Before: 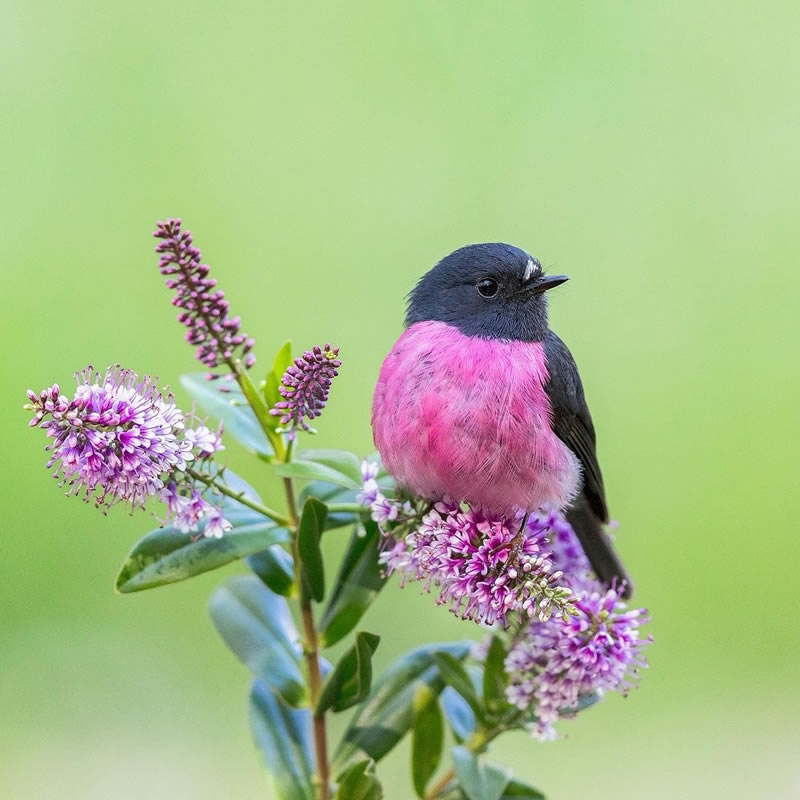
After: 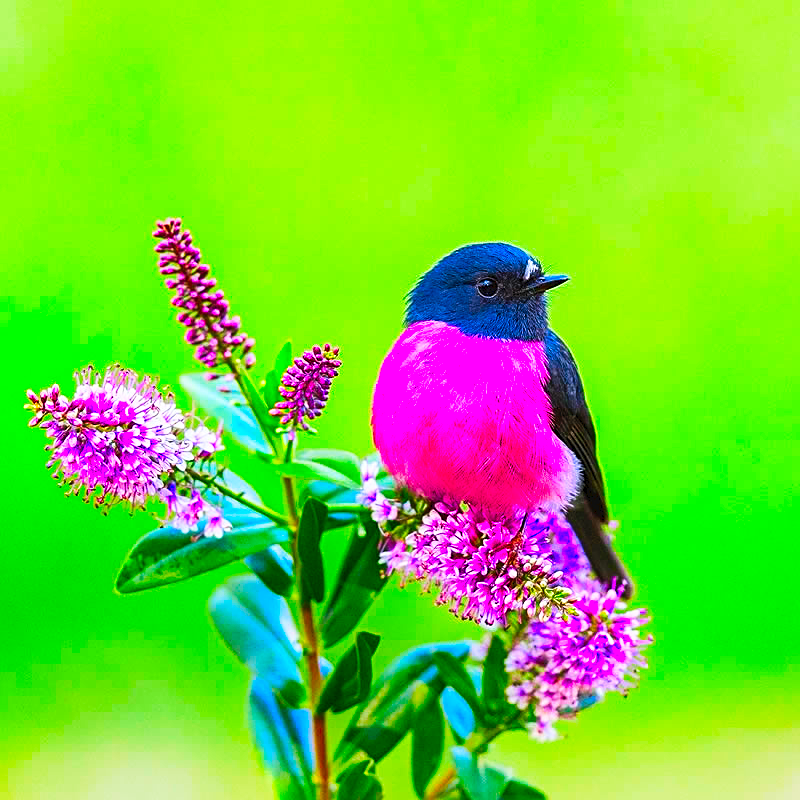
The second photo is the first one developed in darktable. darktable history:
tone curve: curves: ch0 [(0, 0) (0.003, 0.036) (0.011, 0.04) (0.025, 0.042) (0.044, 0.052) (0.069, 0.066) (0.1, 0.085) (0.136, 0.106) (0.177, 0.144) (0.224, 0.188) (0.277, 0.241) (0.335, 0.307) (0.399, 0.382) (0.468, 0.466) (0.543, 0.56) (0.623, 0.672) (0.709, 0.772) (0.801, 0.876) (0.898, 0.949) (1, 1)], preserve colors none
sharpen: on, module defaults
color correction: highlights b* 0.021, saturation 2.98
